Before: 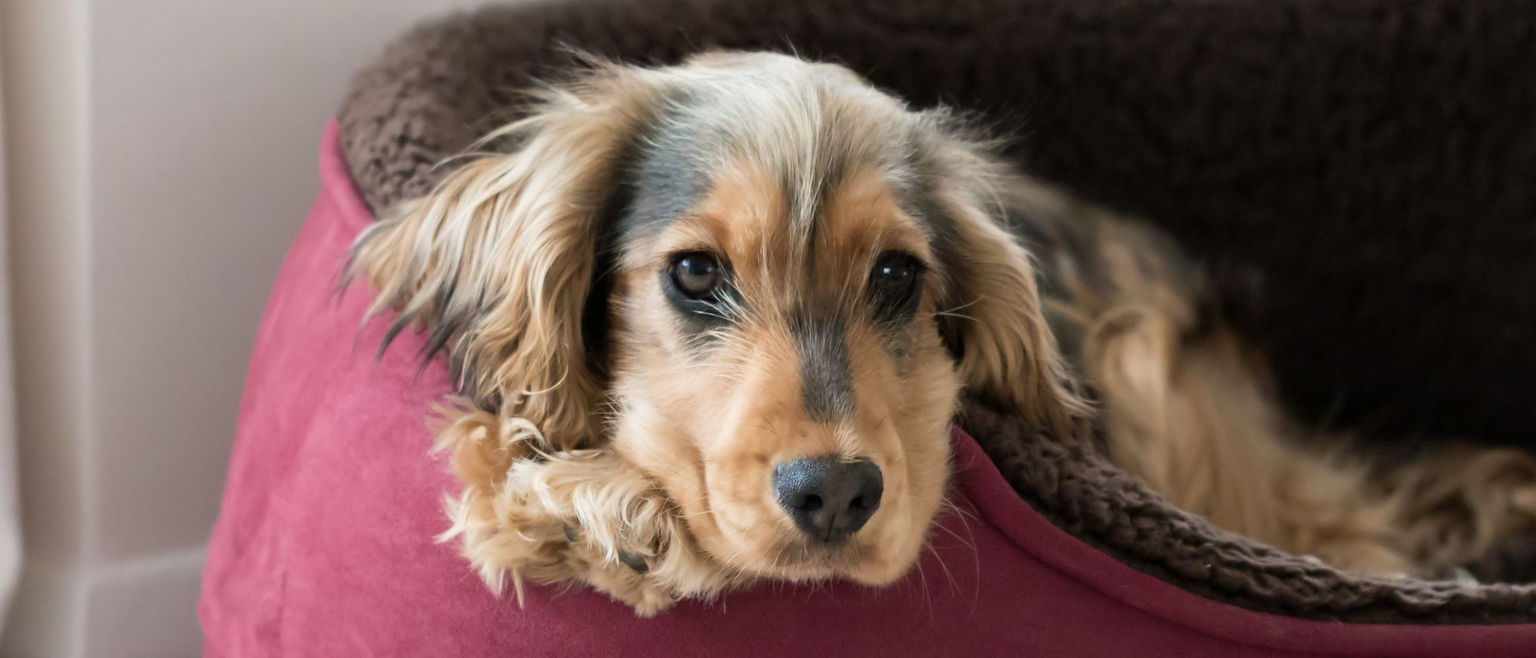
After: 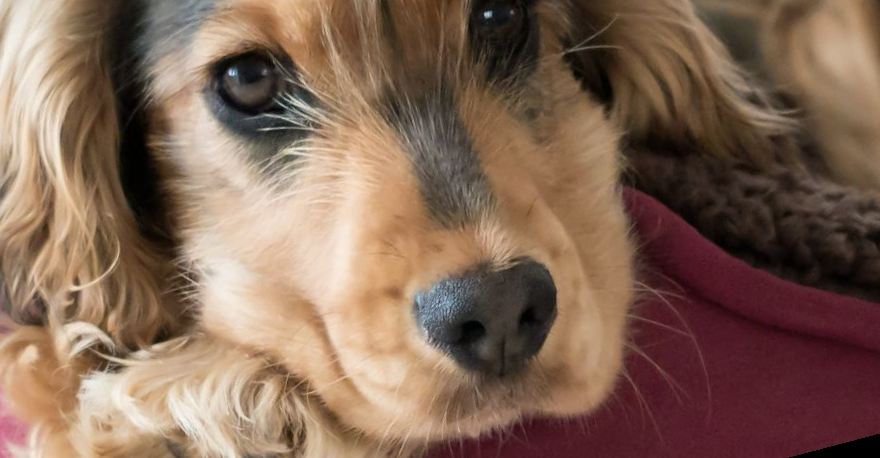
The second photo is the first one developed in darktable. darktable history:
tone equalizer: on, module defaults
rotate and perspective: rotation -14.8°, crop left 0.1, crop right 0.903, crop top 0.25, crop bottom 0.748
crop and rotate: left 29.237%, top 31.152%, right 19.807%
exposure: compensate highlight preservation false
